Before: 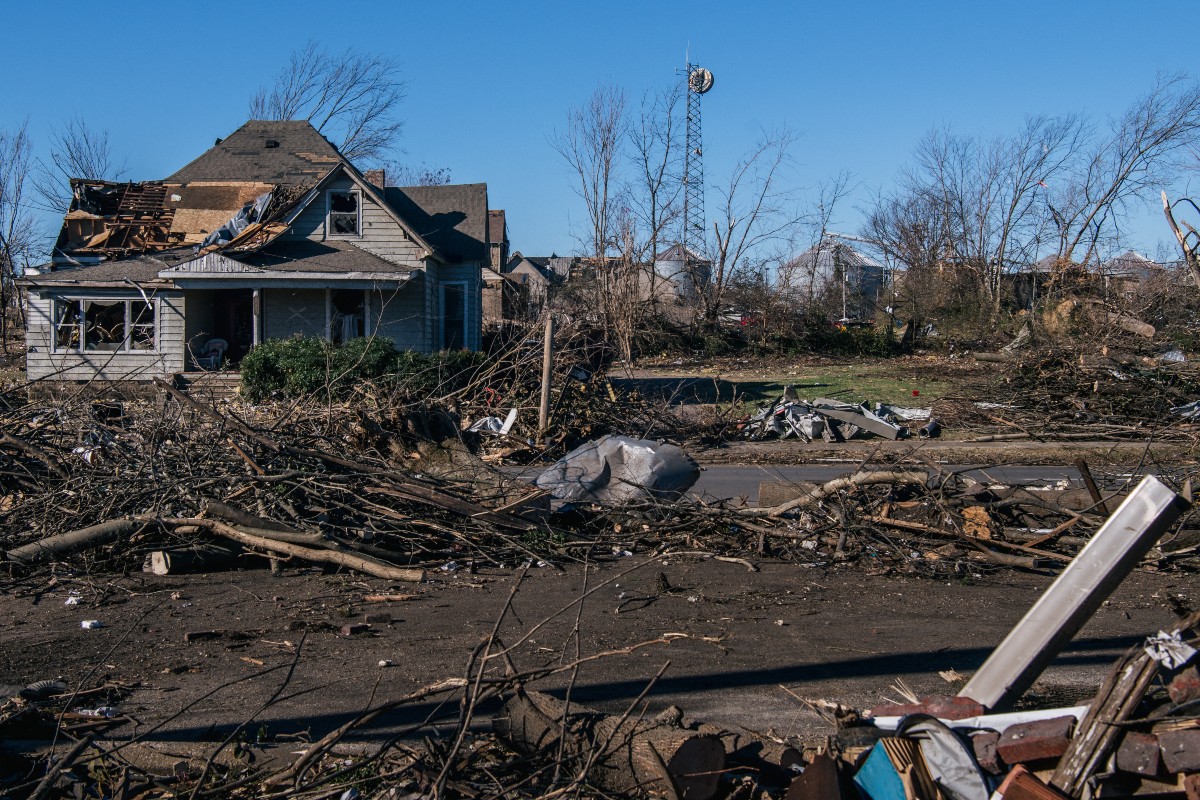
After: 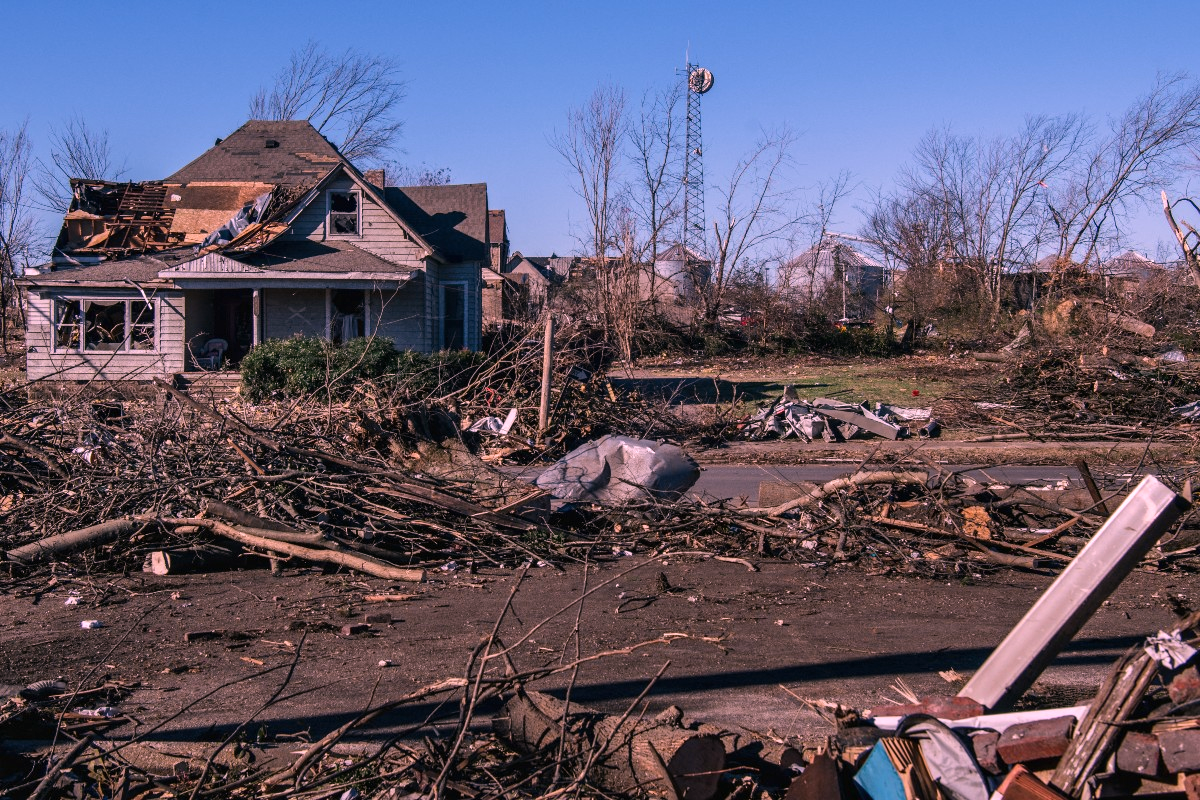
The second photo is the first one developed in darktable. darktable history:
shadows and highlights: shadows 37.27, highlights -28.18, soften with gaussian
color correction: highlights a* 3.84, highlights b* 5.07
white balance: red 1.188, blue 1.11
